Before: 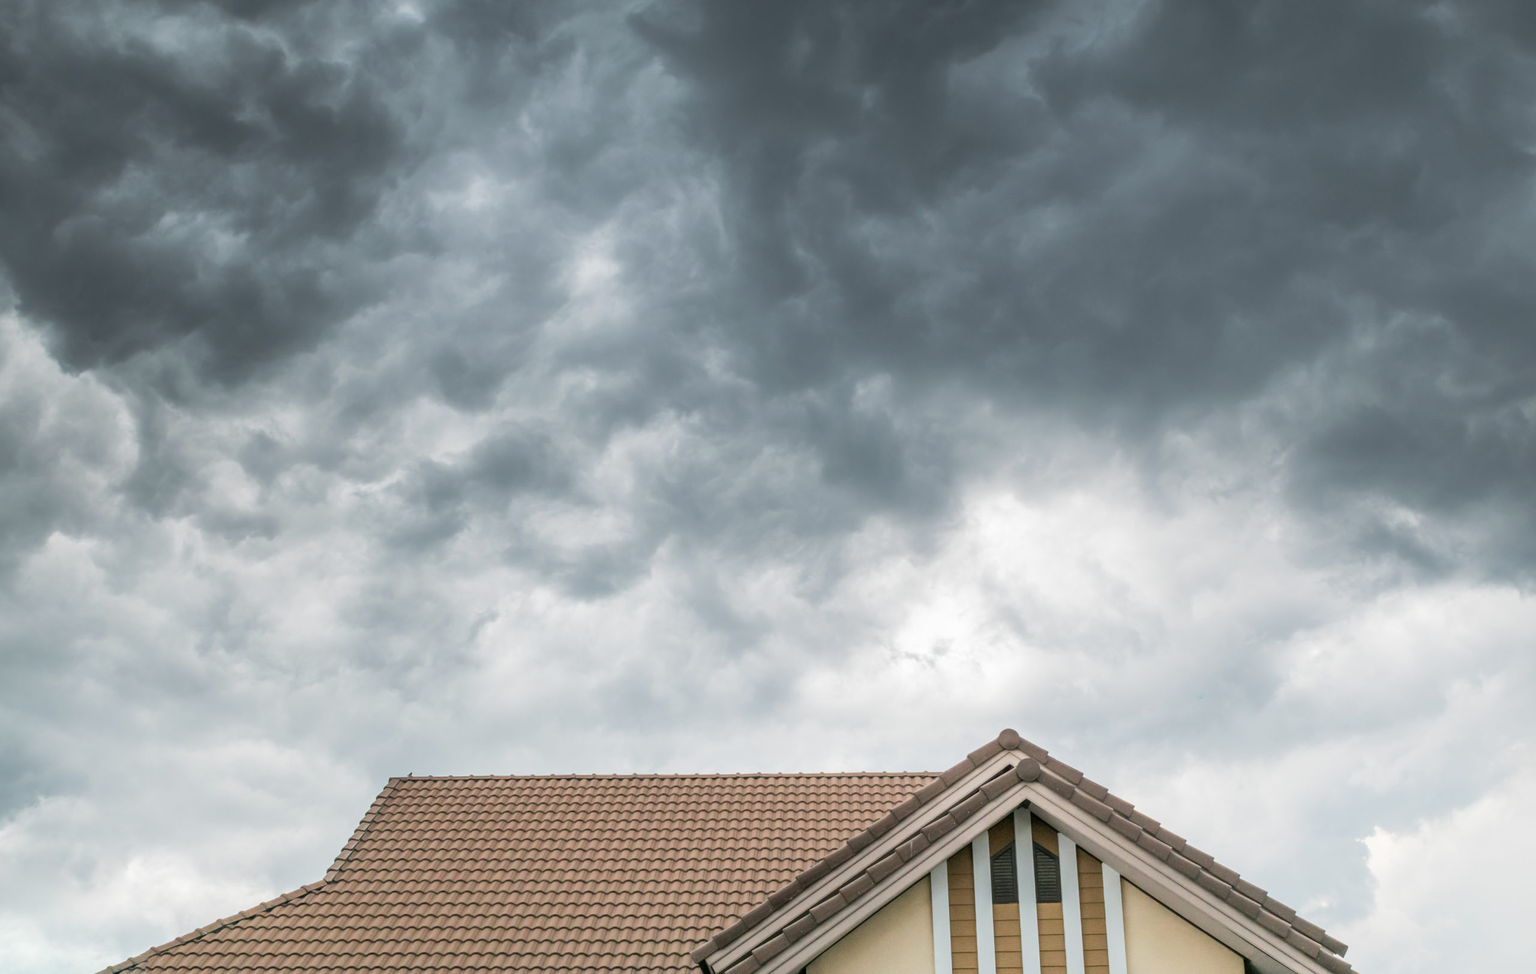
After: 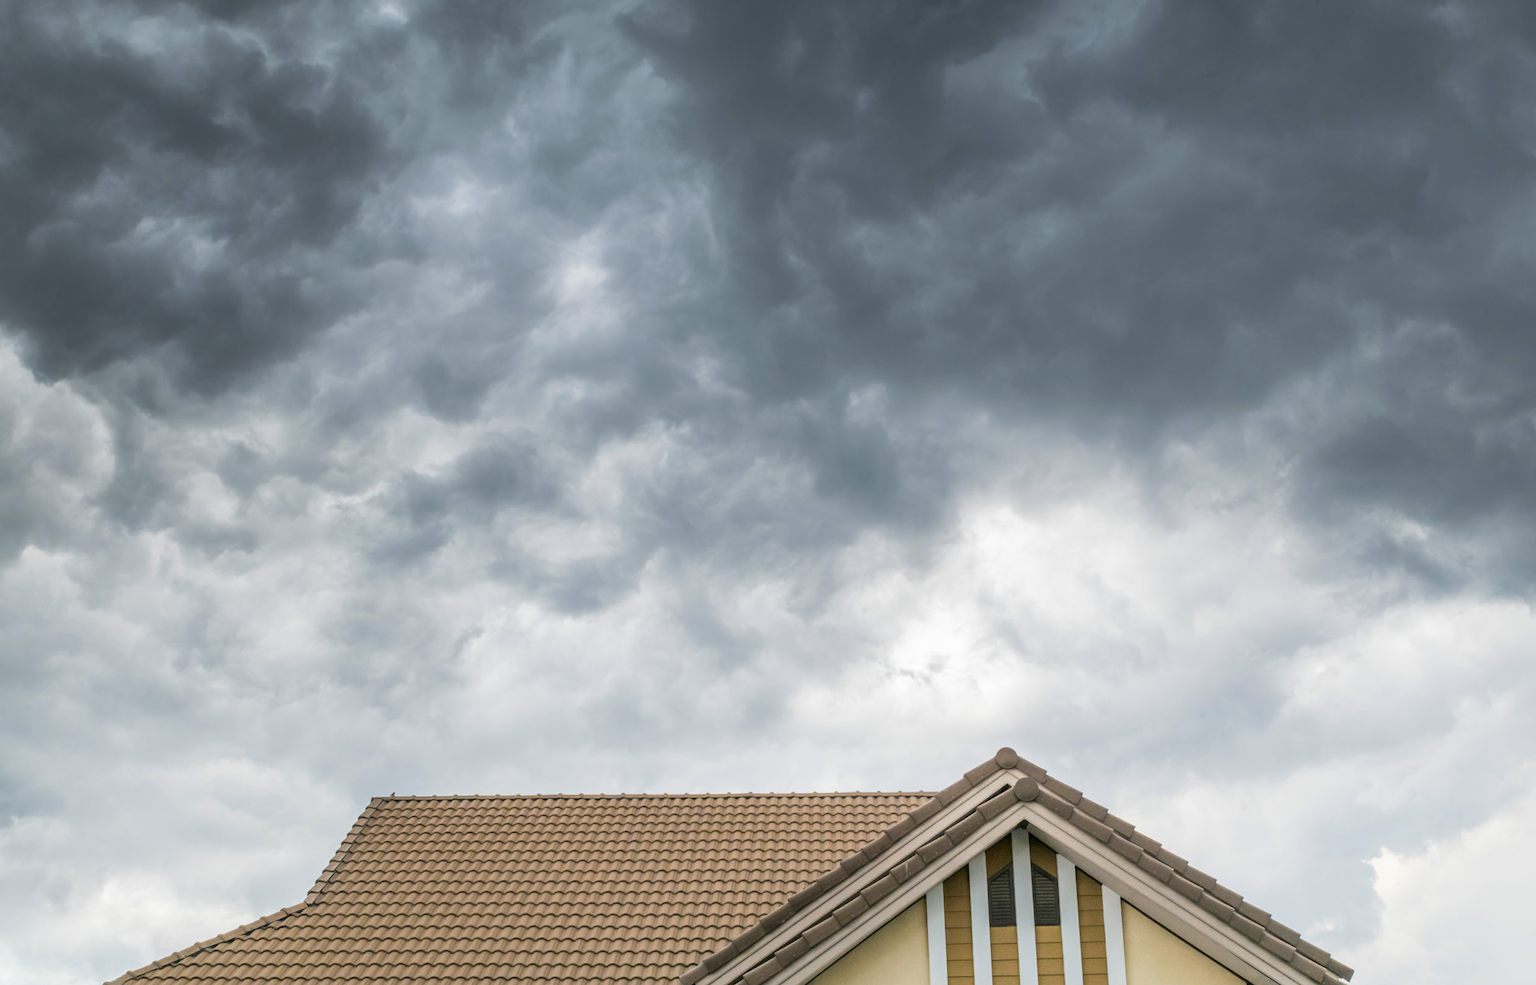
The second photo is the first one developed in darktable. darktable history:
color contrast: green-magenta contrast 0.85, blue-yellow contrast 1.25, unbound 0
crop and rotate: left 1.774%, right 0.633%, bottom 1.28%
